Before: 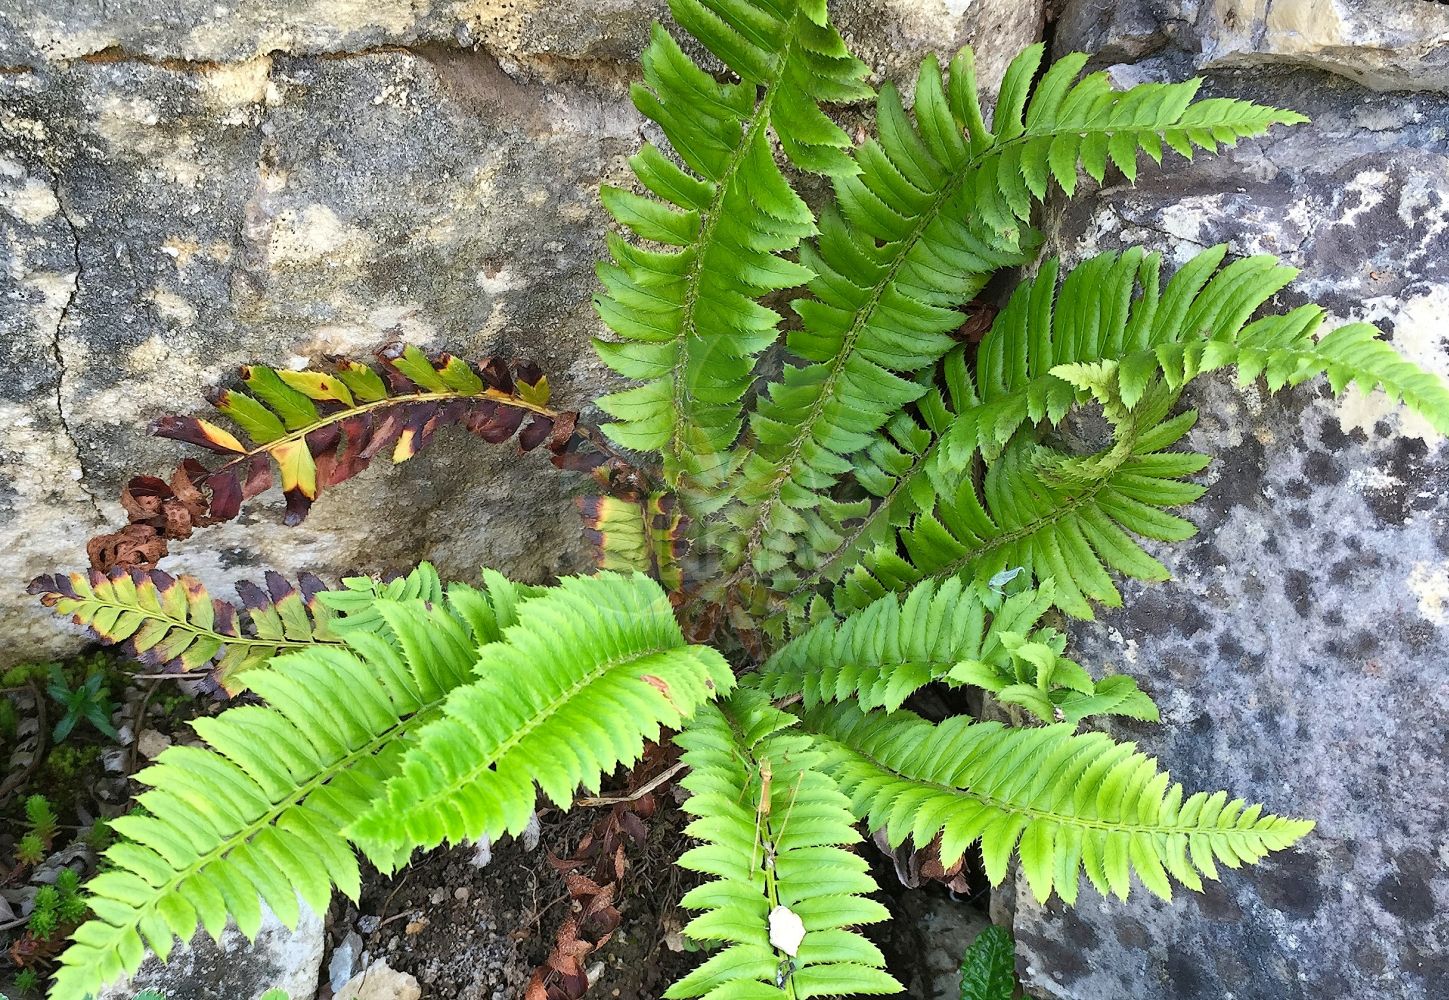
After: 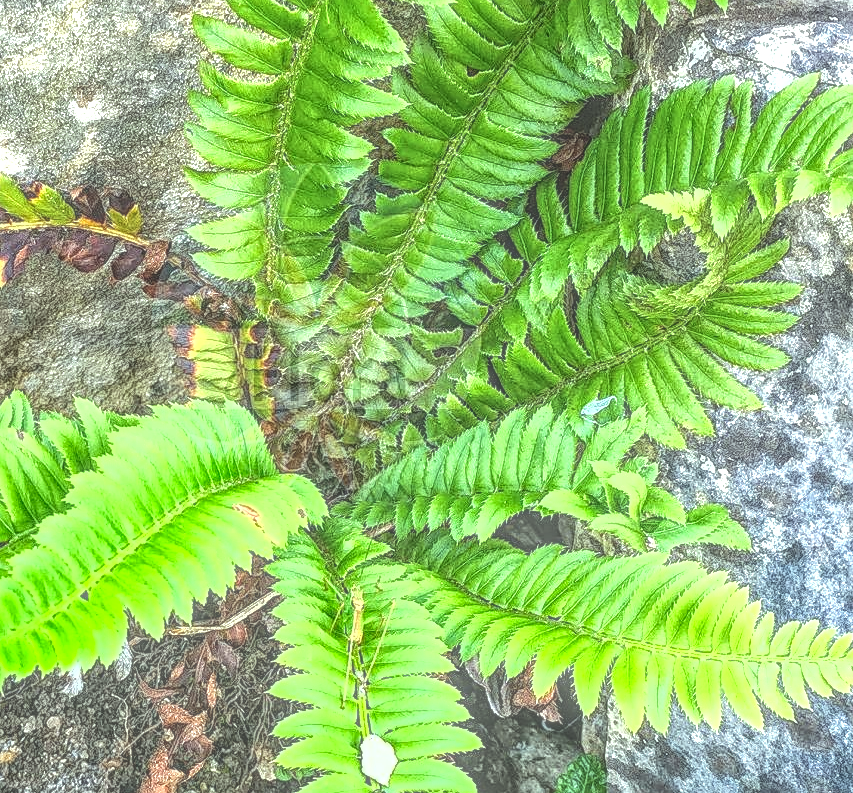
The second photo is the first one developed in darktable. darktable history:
contrast brightness saturation: contrast -0.164, brightness 0.041, saturation -0.126
tone equalizer: -8 EV -0.745 EV, -7 EV -0.7 EV, -6 EV -0.596 EV, -5 EV -0.388 EV, -3 EV 0.399 EV, -2 EV 0.6 EV, -1 EV 0.686 EV, +0 EV 0.769 EV, edges refinement/feathering 500, mask exposure compensation -1.57 EV, preserve details no
sharpen: on, module defaults
color correction: highlights a* -7.69, highlights b* 3.27
crop and rotate: left 28.286%, top 17.18%, right 12.8%, bottom 3.46%
local contrast: highlights 4%, shadows 6%, detail 201%, midtone range 0.244
exposure: exposure 0.609 EV, compensate highlight preservation false
